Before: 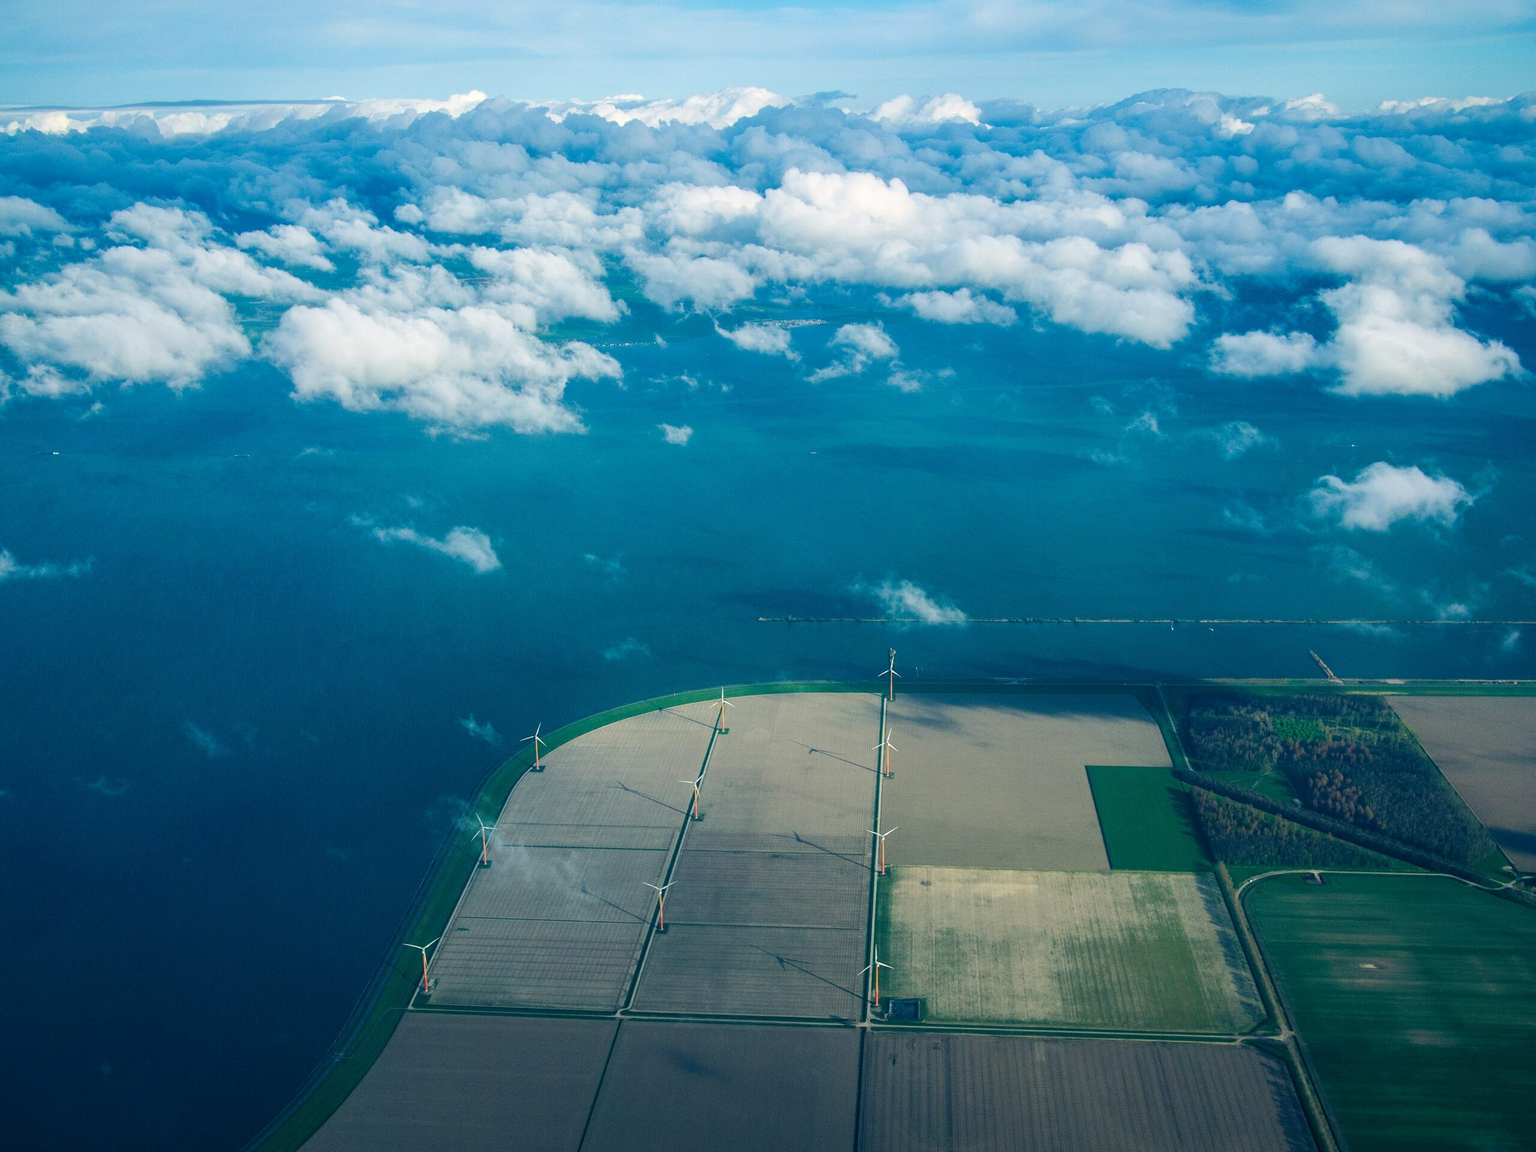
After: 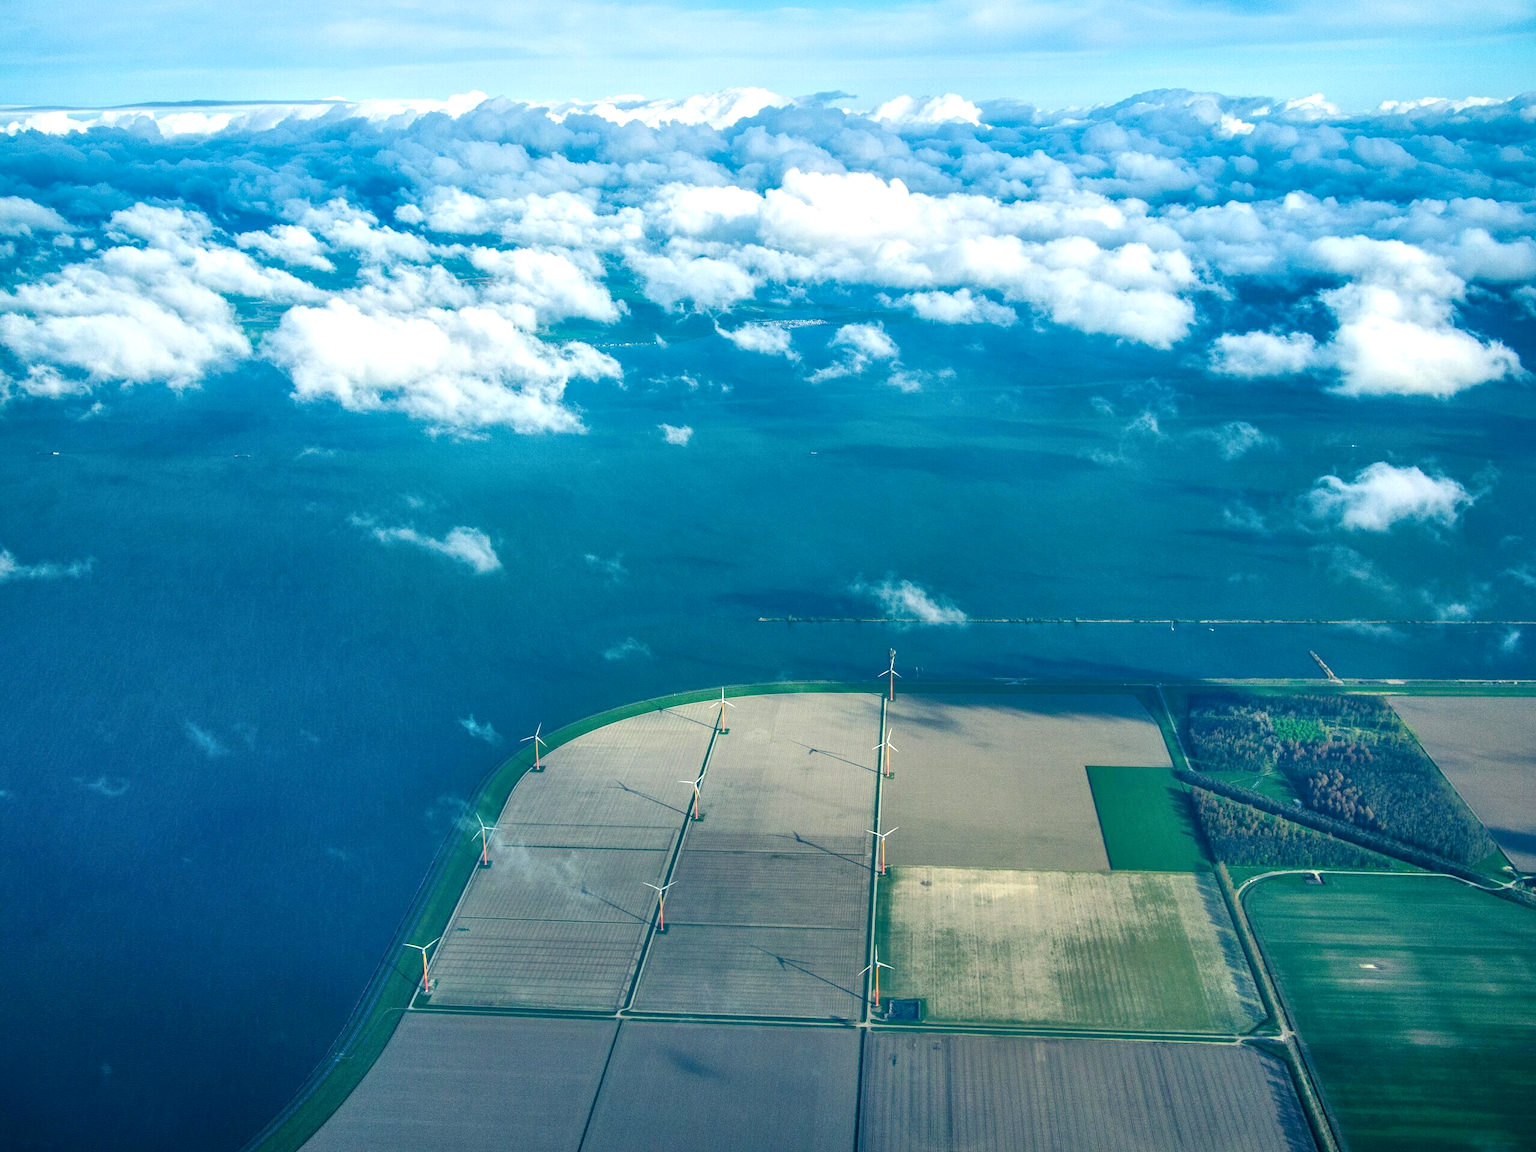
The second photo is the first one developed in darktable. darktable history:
contrast equalizer: y [[0.5 ×6], [0.5 ×6], [0.5, 0.5, 0.501, 0.545, 0.707, 0.863], [0 ×6], [0 ×6]]
exposure: exposure 0.367 EV, compensate highlight preservation false
local contrast: on, module defaults
tone equalizer: -8 EV -0.528 EV, -7 EV -0.308 EV, -6 EV -0.047 EV, -5 EV 0.376 EV, -4 EV 0.967 EV, -3 EV 0.783 EV, -2 EV -0.007 EV, -1 EV 0.132 EV, +0 EV -0.031 EV, mask exposure compensation -0.509 EV
